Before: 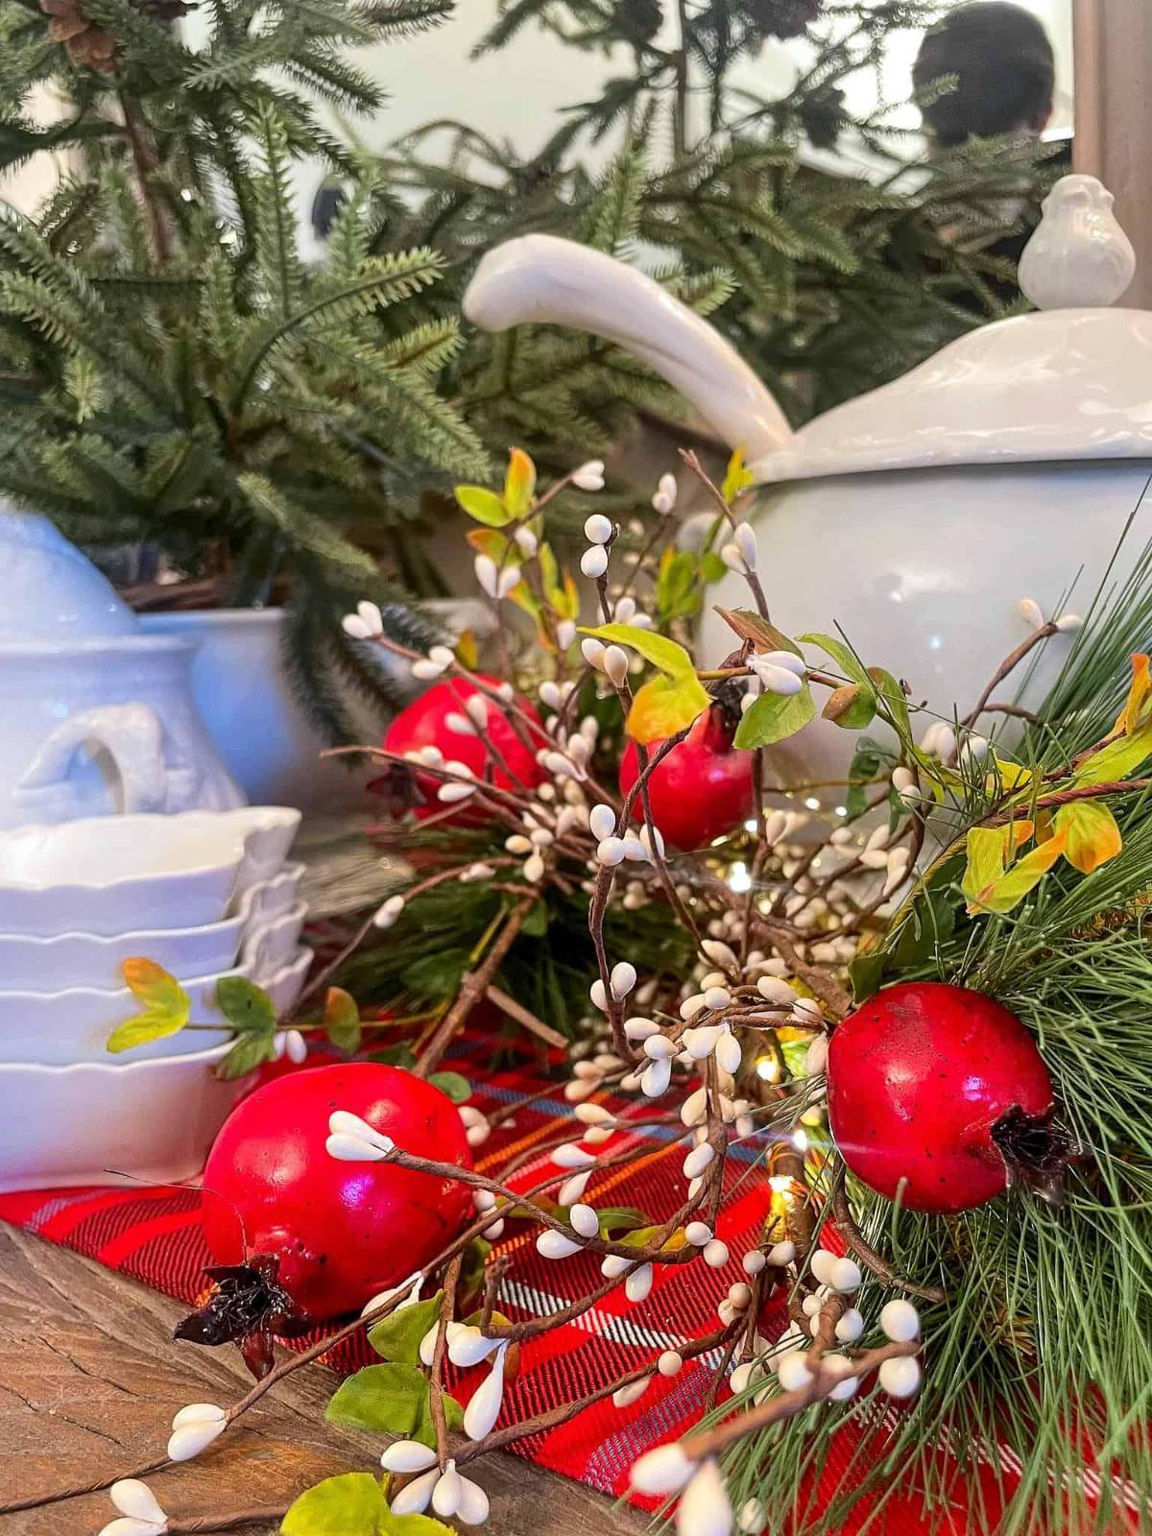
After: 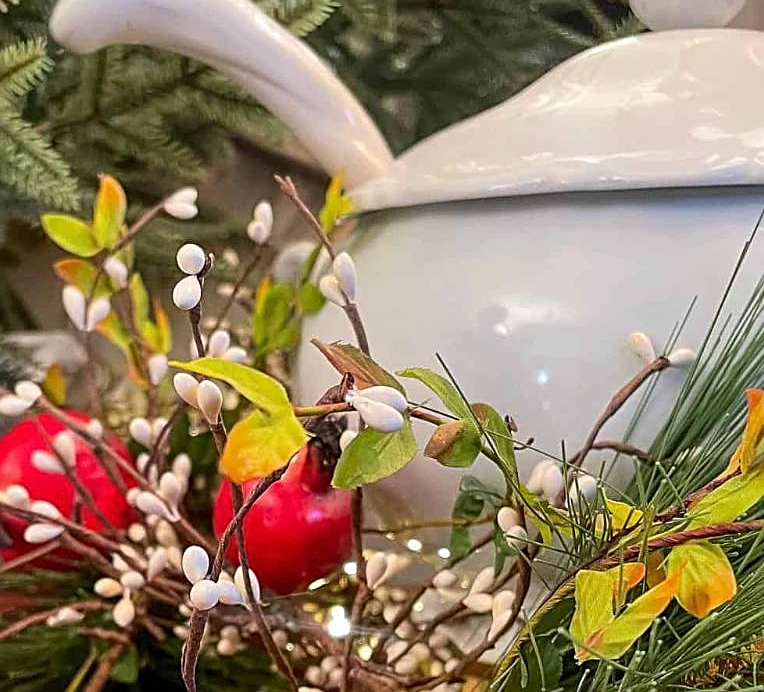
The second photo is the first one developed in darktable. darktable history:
crop: left 36.005%, top 18.293%, right 0.31%, bottom 38.444%
sharpen: on, module defaults
contrast equalizer: y [[0.5 ×6], [0.5 ×6], [0.975, 0.964, 0.925, 0.865, 0.793, 0.721], [0 ×6], [0 ×6]]
